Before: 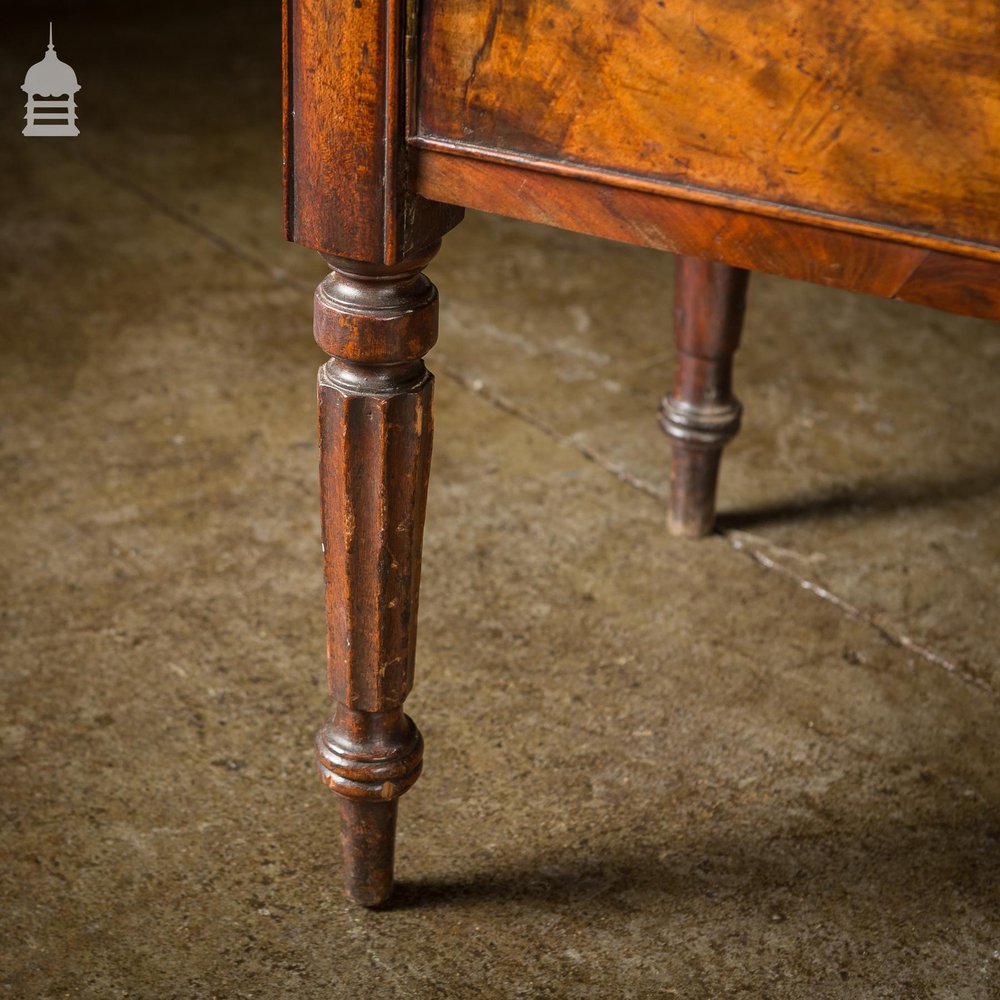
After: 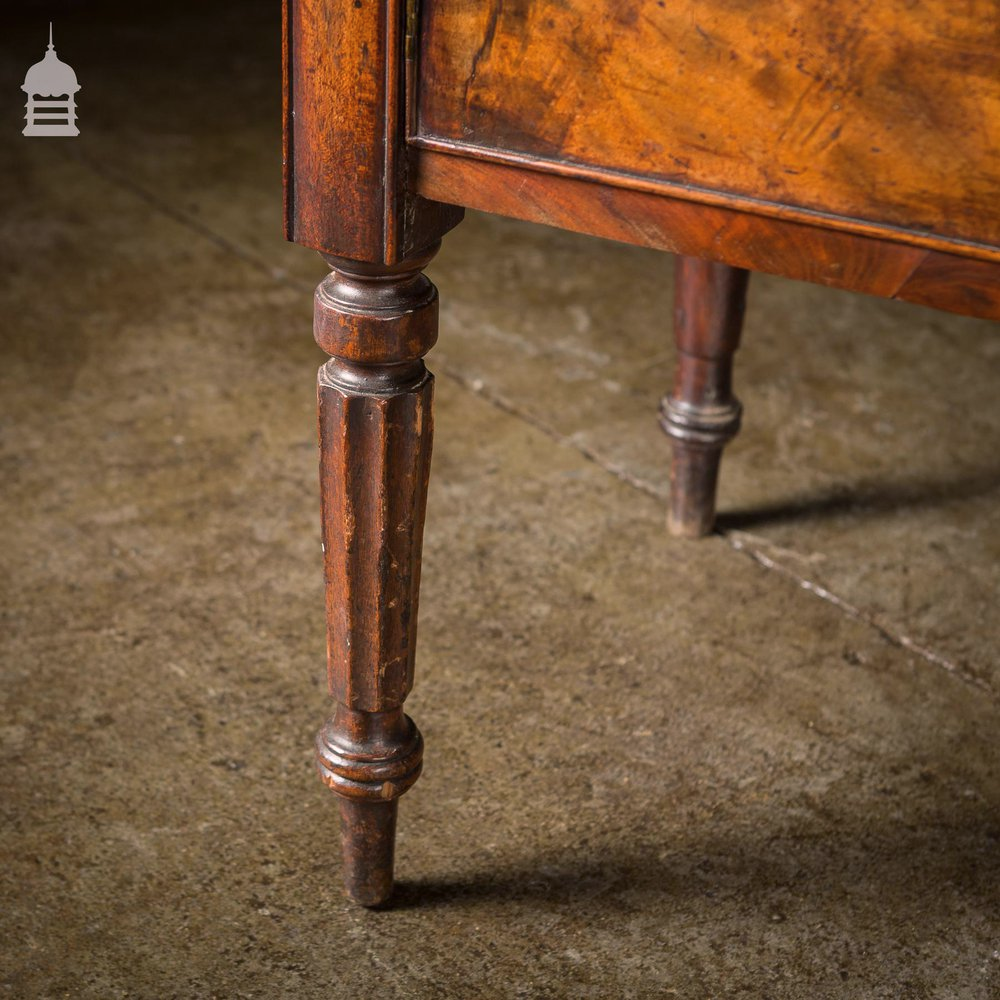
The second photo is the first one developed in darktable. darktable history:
exposure: compensate highlight preservation false
color balance rgb: shadows lift › chroma 1.41%, shadows lift › hue 260°, power › chroma 0.5%, power › hue 260°, highlights gain › chroma 1%, highlights gain › hue 27°, saturation formula JzAzBz (2021)
